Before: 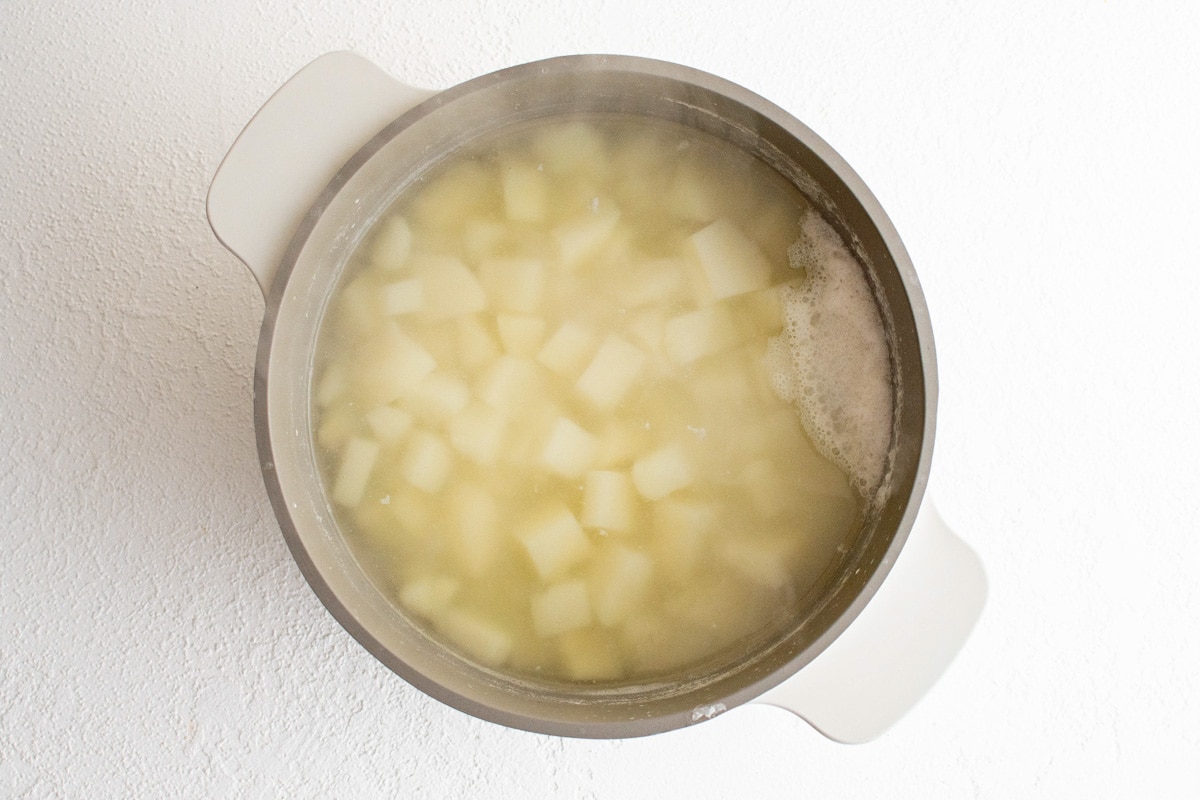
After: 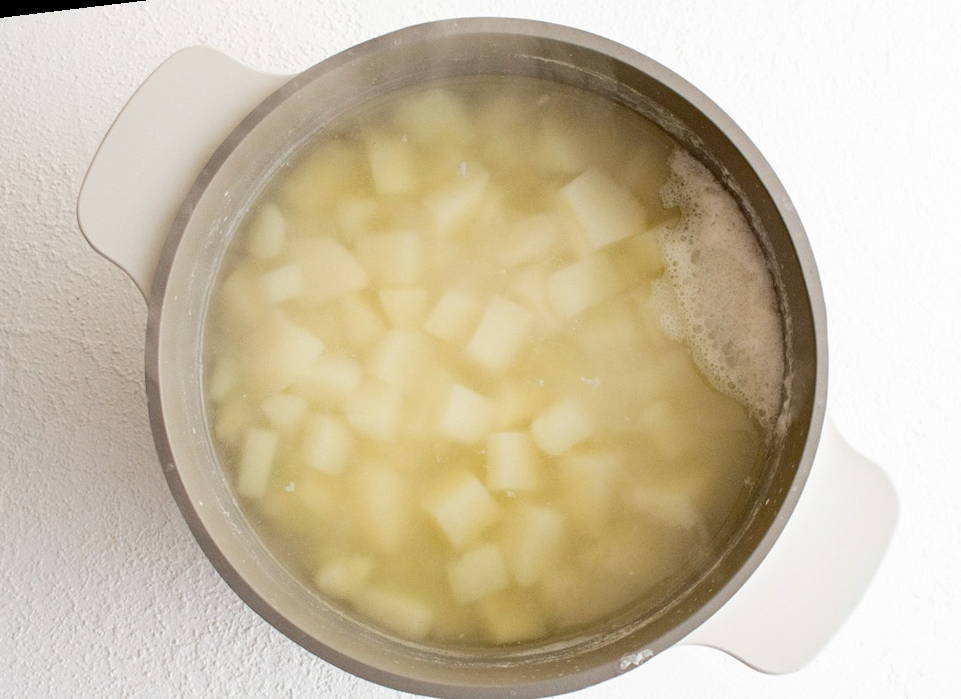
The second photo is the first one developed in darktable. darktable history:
rotate and perspective: rotation -6.83°, automatic cropping off
haze removal: compatibility mode true, adaptive false
crop and rotate: left 11.831%, top 11.346%, right 13.429%, bottom 13.899%
